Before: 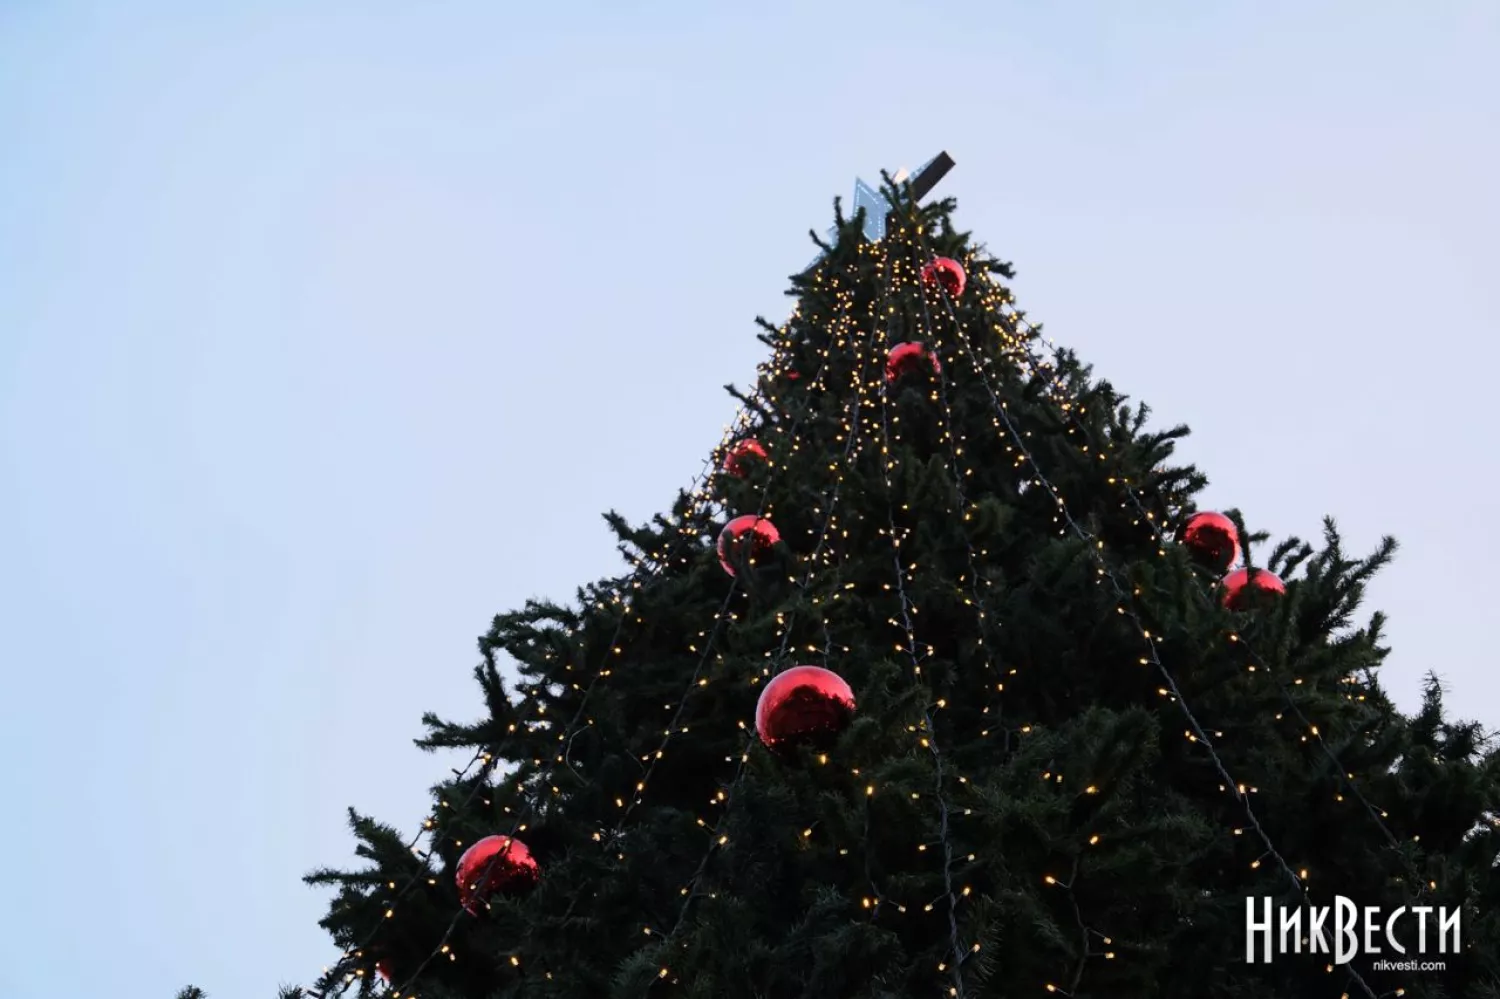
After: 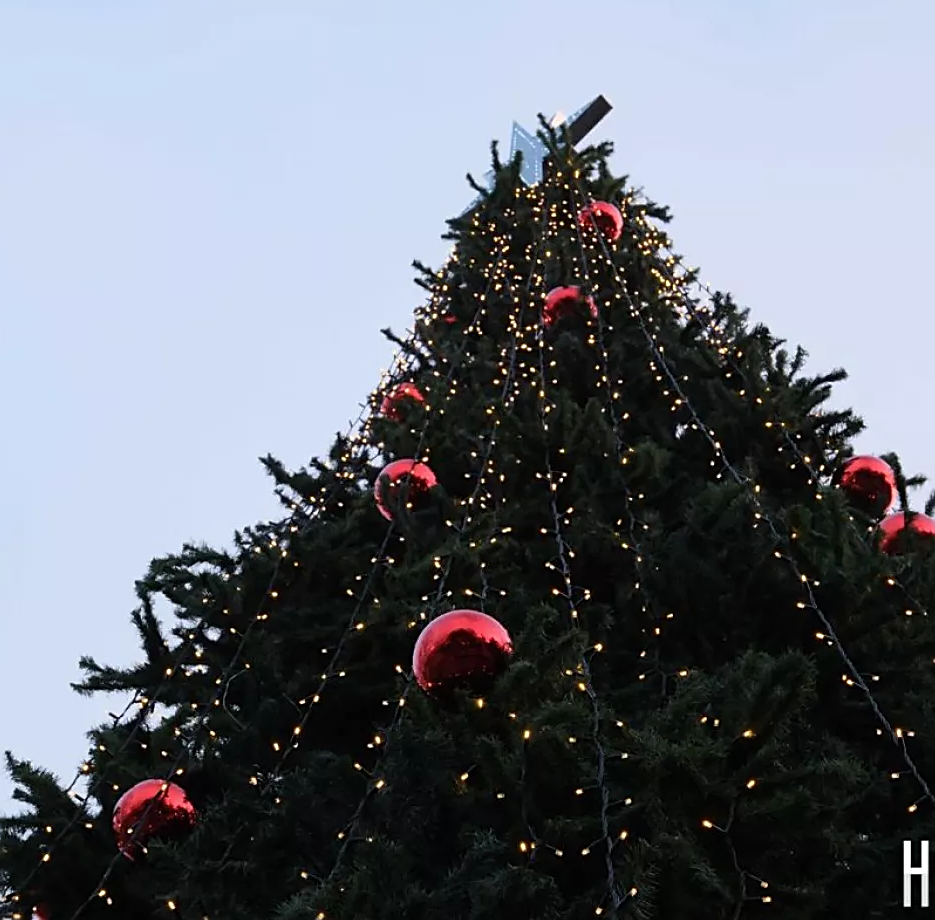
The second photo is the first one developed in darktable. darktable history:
sharpen: on, module defaults
crop and rotate: left 22.918%, top 5.629%, right 14.711%, bottom 2.247%
